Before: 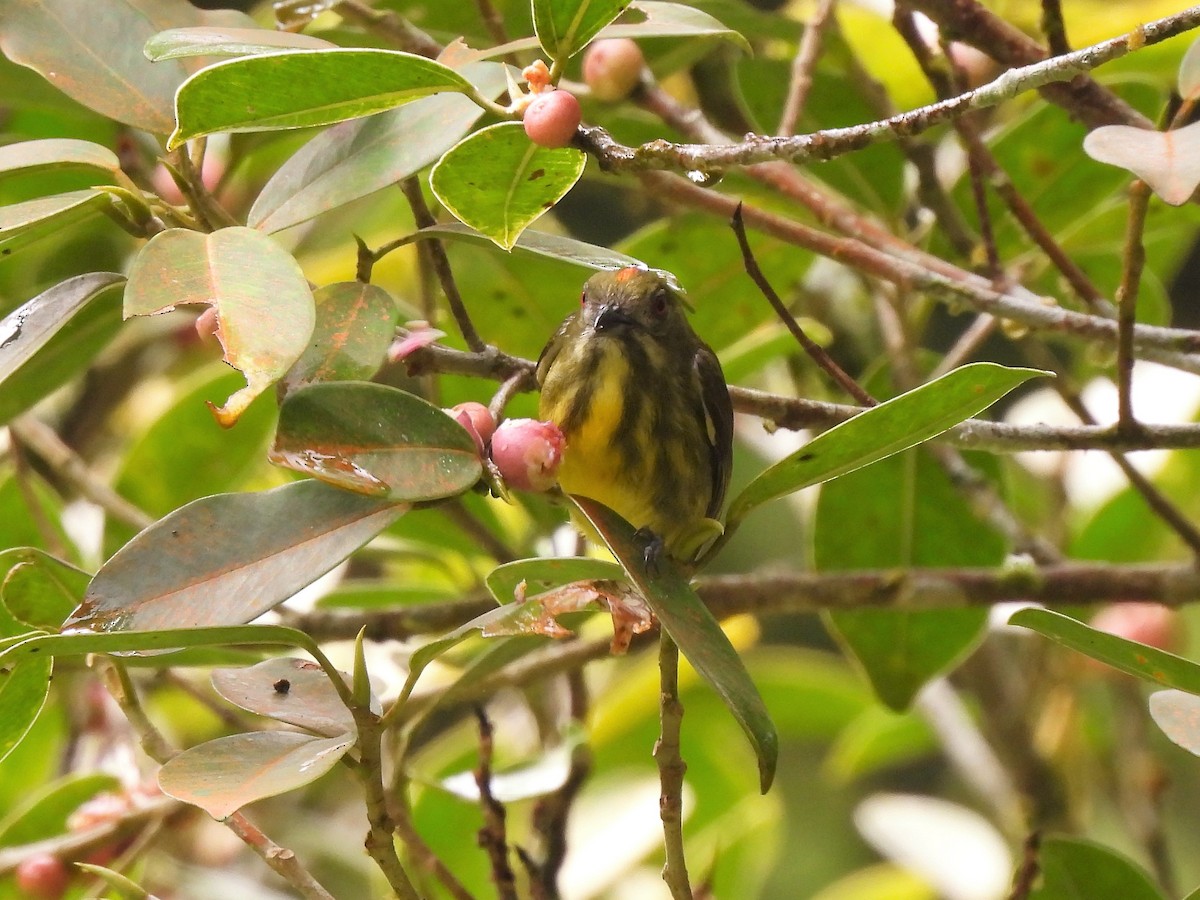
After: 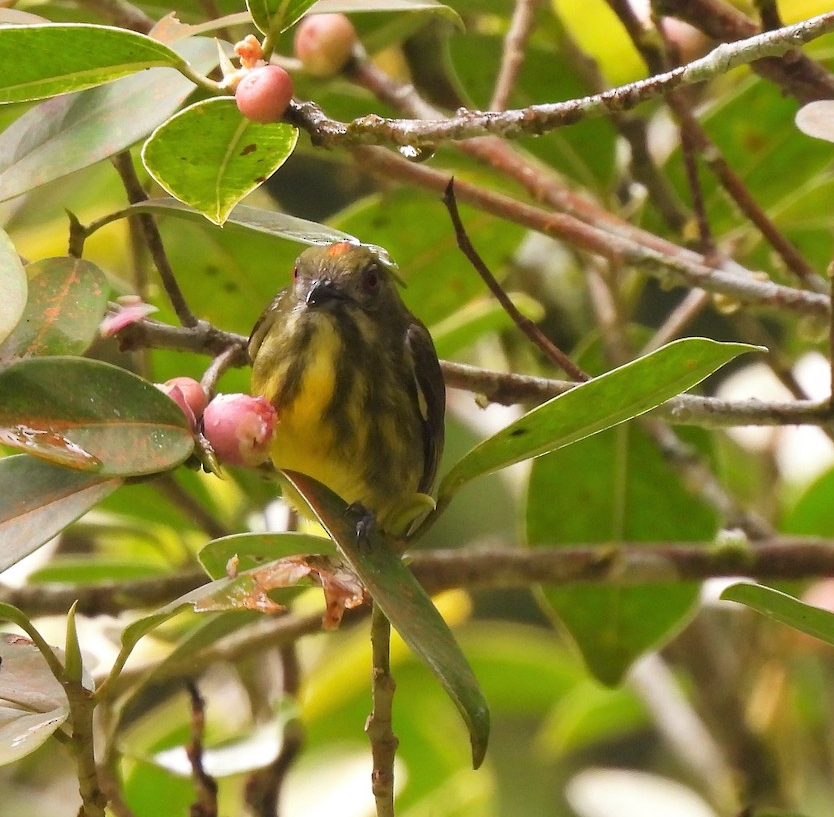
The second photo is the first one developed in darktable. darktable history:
crop and rotate: left 24.034%, top 2.838%, right 6.406%, bottom 6.299%
